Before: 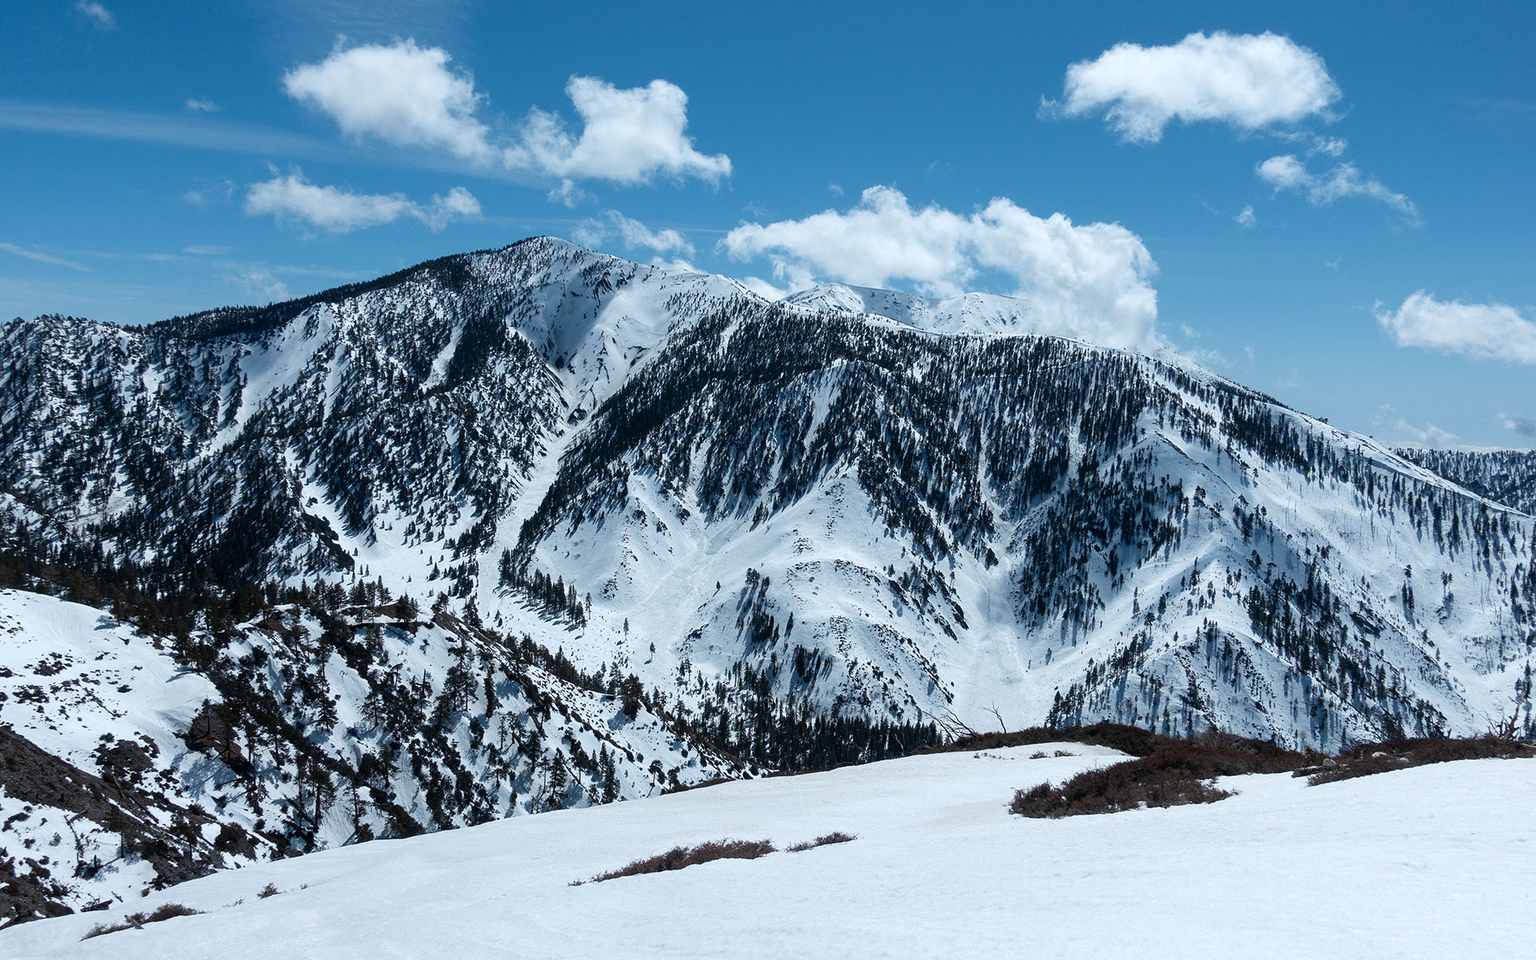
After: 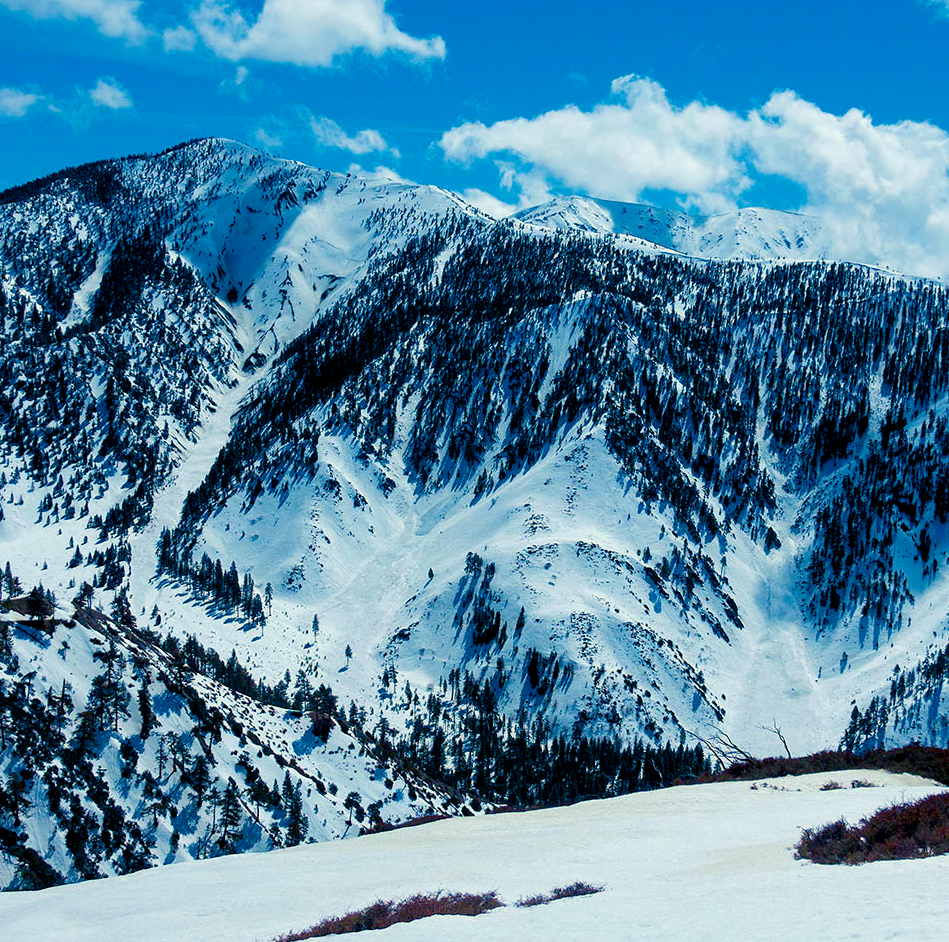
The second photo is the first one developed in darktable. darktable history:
color zones: curves: ch0 [(0, 0.613) (0.01, 0.613) (0.245, 0.448) (0.498, 0.529) (0.642, 0.665) (0.879, 0.777) (0.99, 0.613)]; ch1 [(0, 0) (0.143, 0) (0.286, 0) (0.429, 0) (0.571, 0) (0.714, 0) (0.857, 0)], mix -131.09%
velvia: strength 45%
crop and rotate: angle 0.02°, left 24.353%, top 13.219%, right 26.156%, bottom 8.224%
color balance rgb: shadows lift › chroma 3%, shadows lift › hue 240.84°, highlights gain › chroma 3%, highlights gain › hue 73.2°, global offset › luminance -0.5%, perceptual saturation grading › global saturation 20%, perceptual saturation grading › highlights -25%, perceptual saturation grading › shadows 50%, global vibrance 25.26%
